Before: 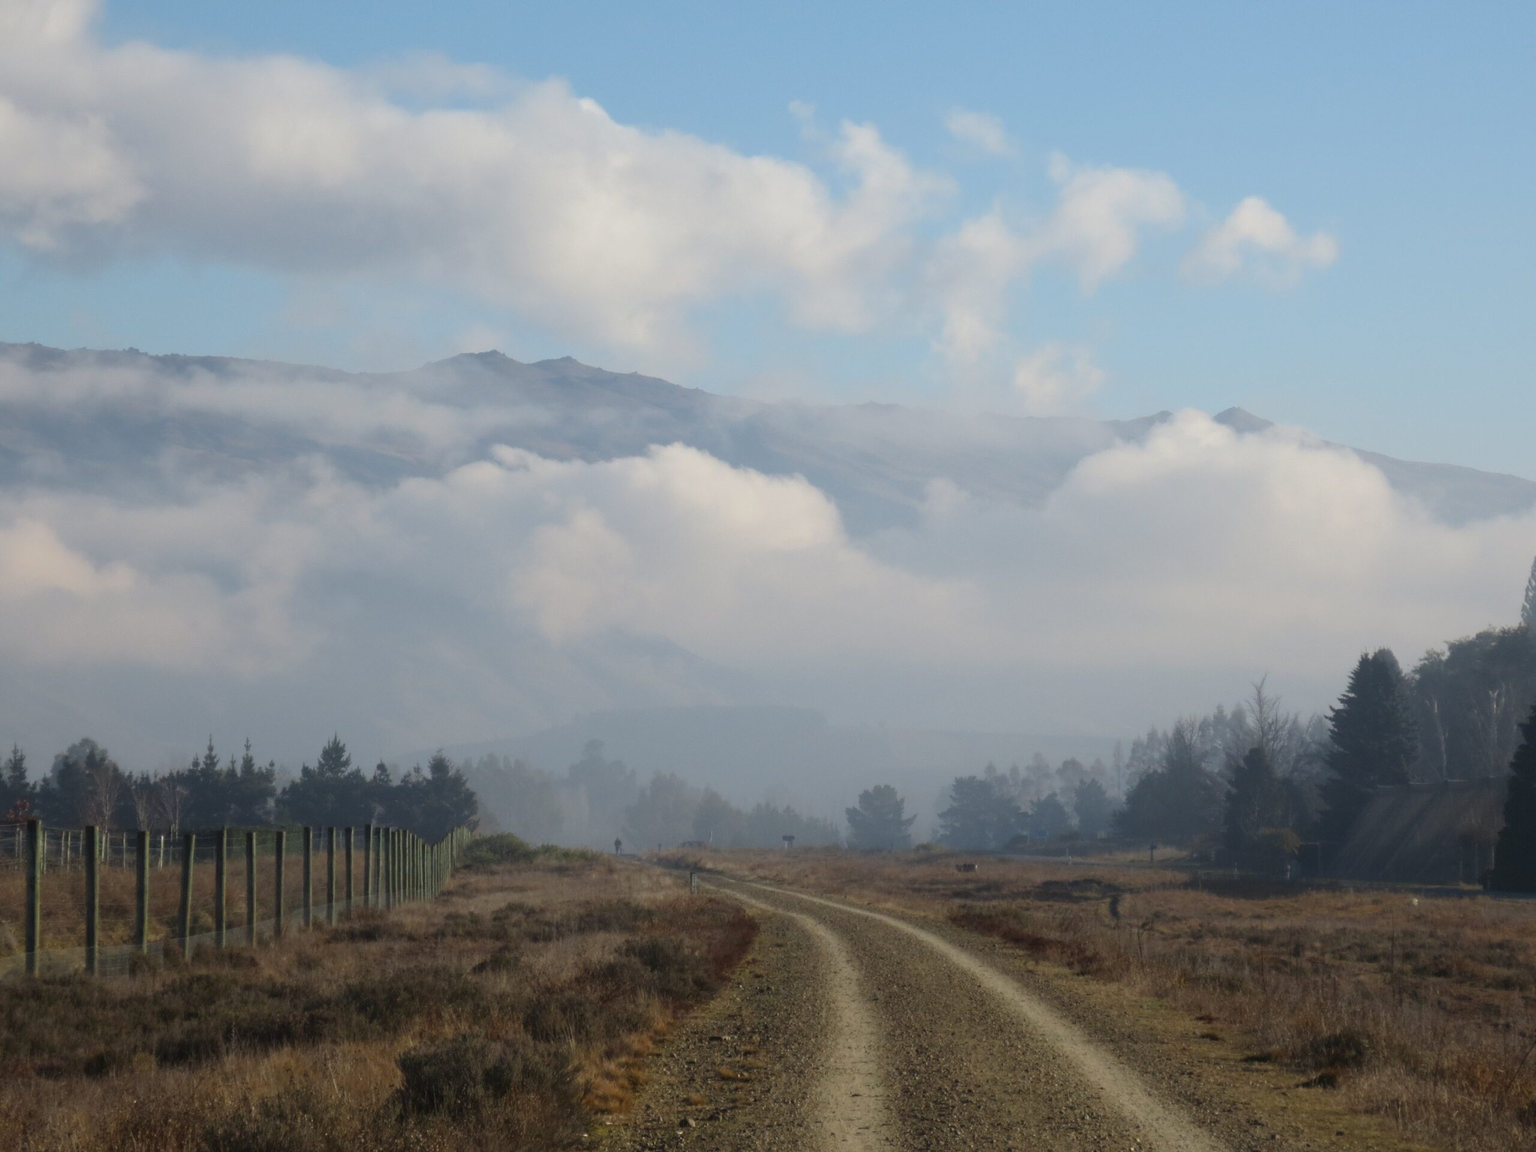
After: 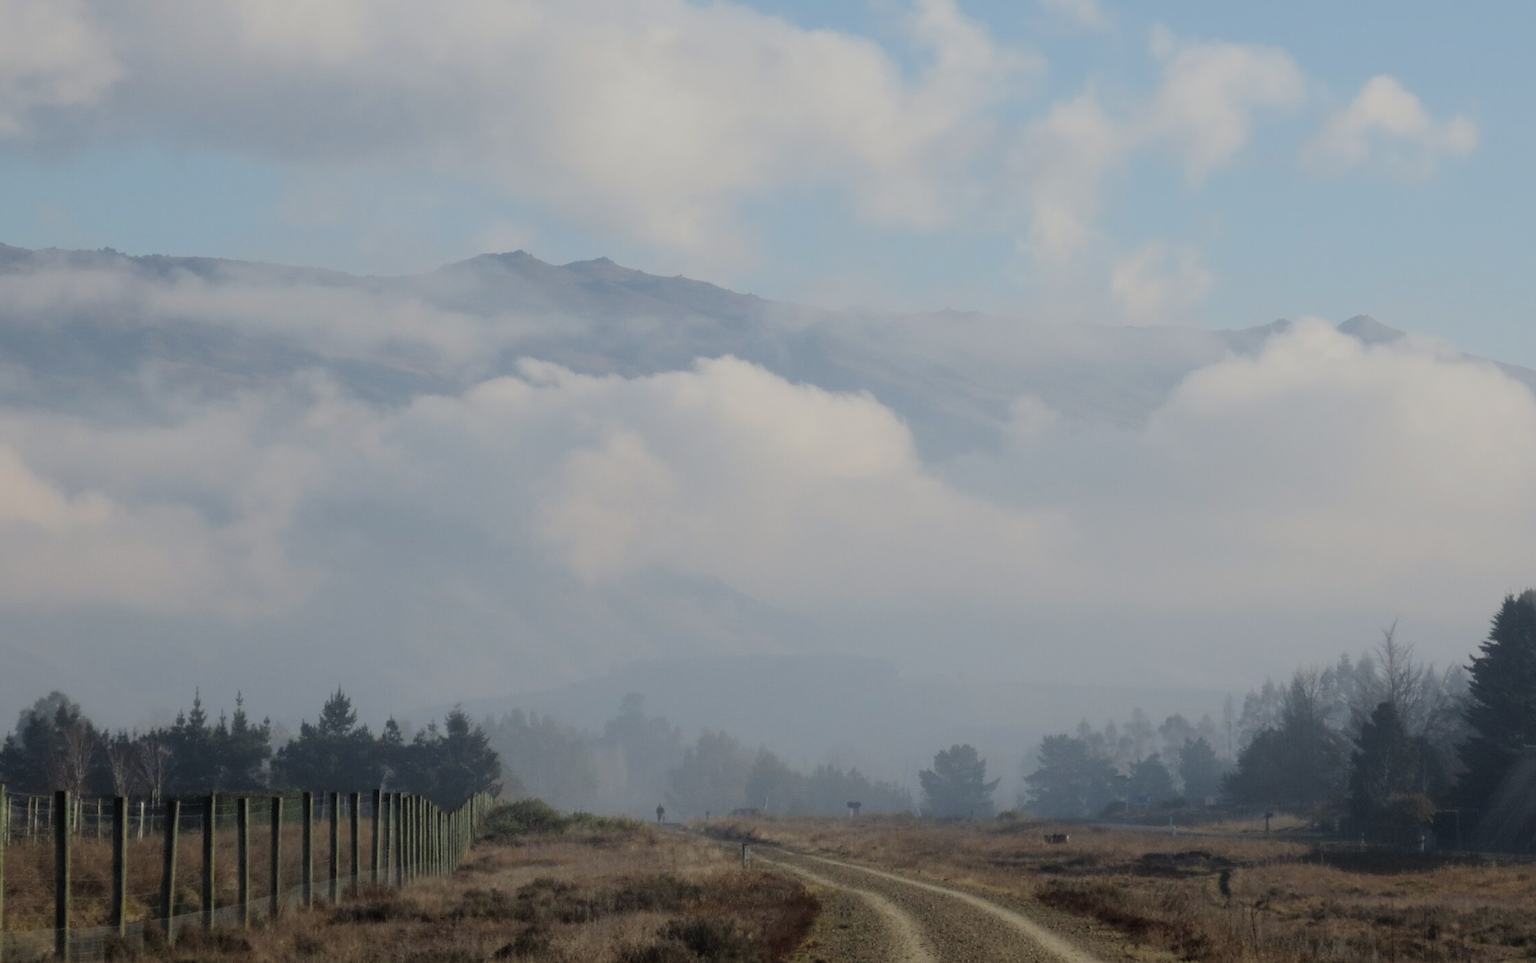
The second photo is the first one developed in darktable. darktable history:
contrast brightness saturation: saturation -0.04
crop and rotate: left 2.425%, top 11.305%, right 9.6%, bottom 15.08%
filmic rgb: black relative exposure -7.65 EV, white relative exposure 4.56 EV, hardness 3.61
